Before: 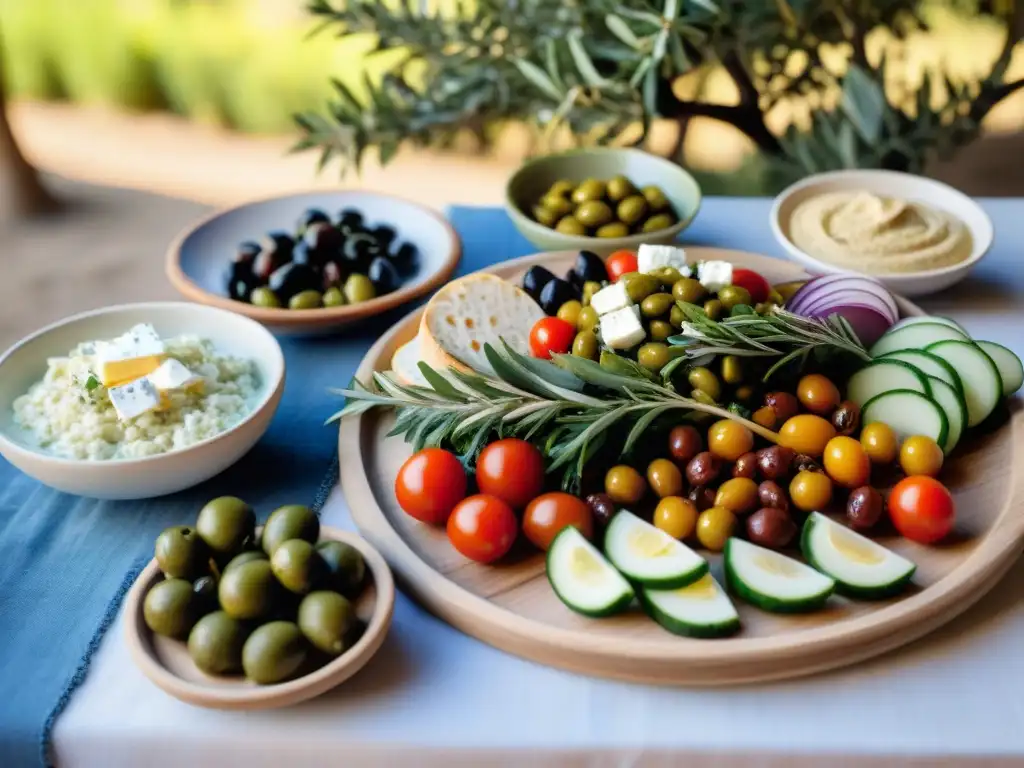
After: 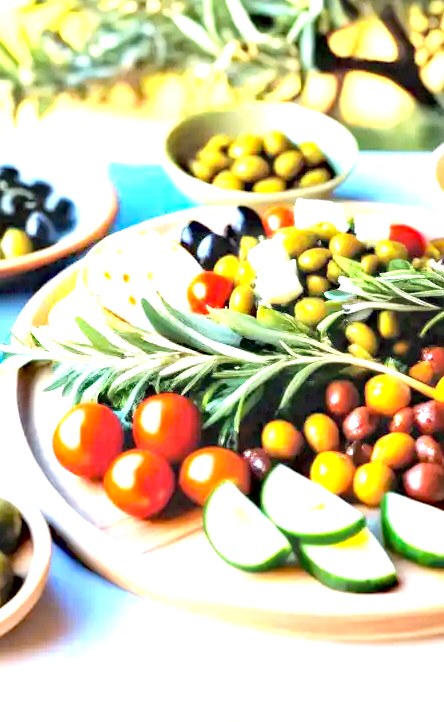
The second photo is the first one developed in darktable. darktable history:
exposure: black level correction 0, exposure 2.365 EV, compensate exposure bias true, compensate highlight preservation false
crop: left 33.582%, top 5.928%, right 23.021%
haze removal: adaptive false
contrast brightness saturation: brightness 0.149
